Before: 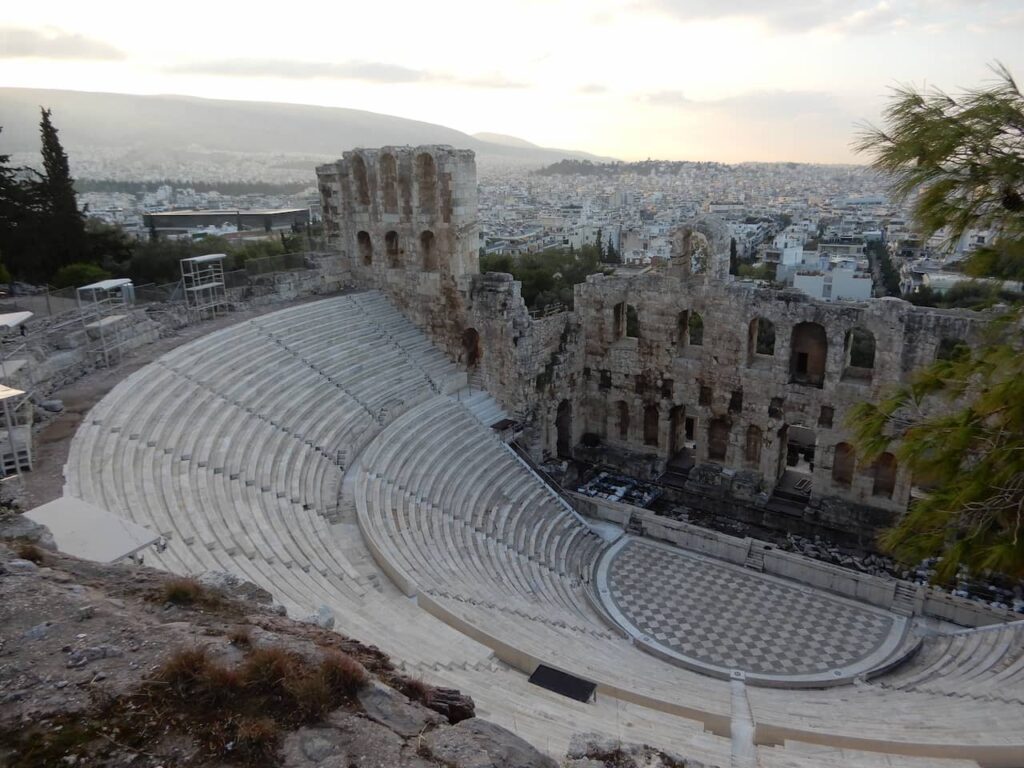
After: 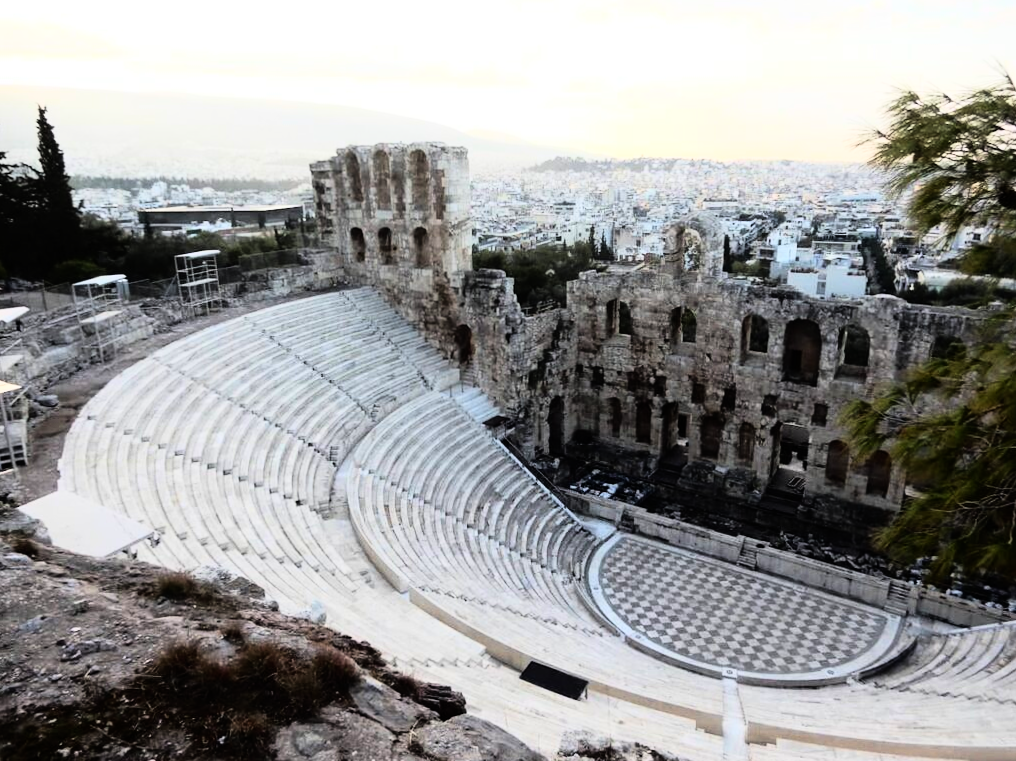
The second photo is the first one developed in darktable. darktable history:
rgb curve: curves: ch0 [(0, 0) (0.21, 0.15) (0.24, 0.21) (0.5, 0.75) (0.75, 0.96) (0.89, 0.99) (1, 1)]; ch1 [(0, 0.02) (0.21, 0.13) (0.25, 0.2) (0.5, 0.67) (0.75, 0.9) (0.89, 0.97) (1, 1)]; ch2 [(0, 0.02) (0.21, 0.13) (0.25, 0.2) (0.5, 0.67) (0.75, 0.9) (0.89, 0.97) (1, 1)], compensate middle gray true
rotate and perspective: rotation 0.192°, lens shift (horizontal) -0.015, crop left 0.005, crop right 0.996, crop top 0.006, crop bottom 0.99
